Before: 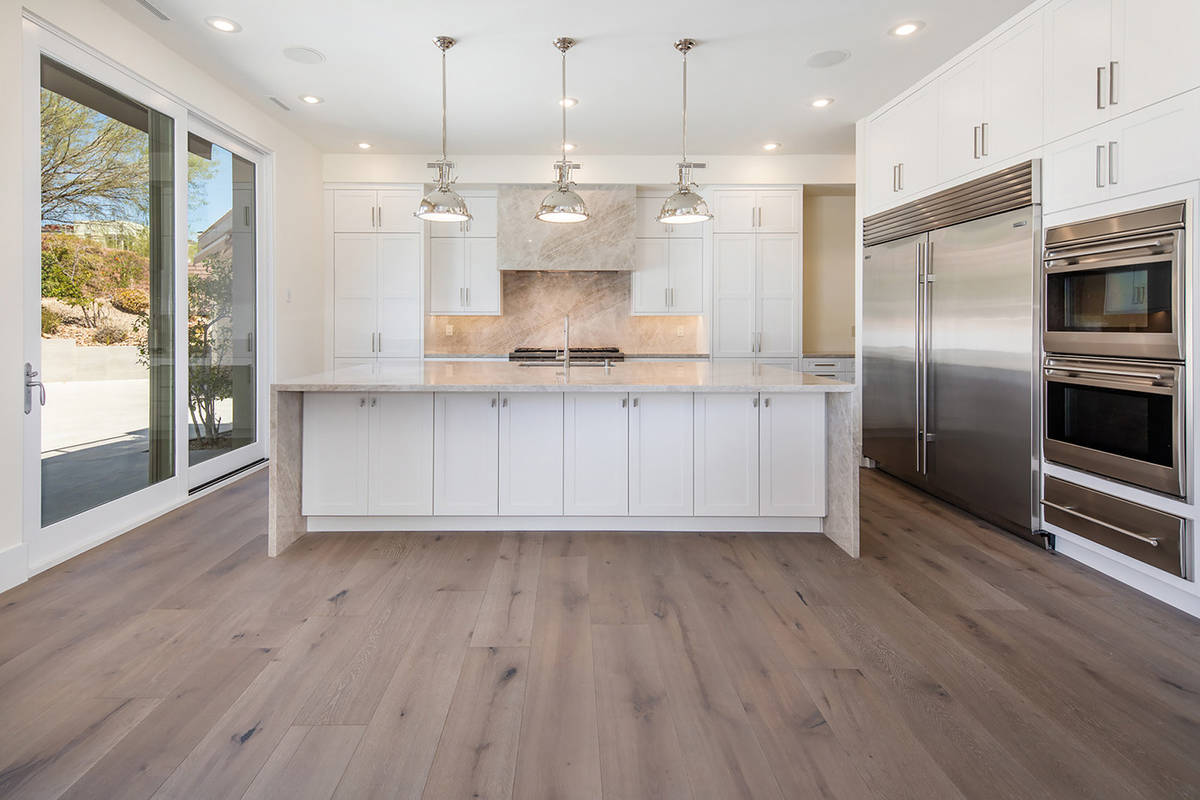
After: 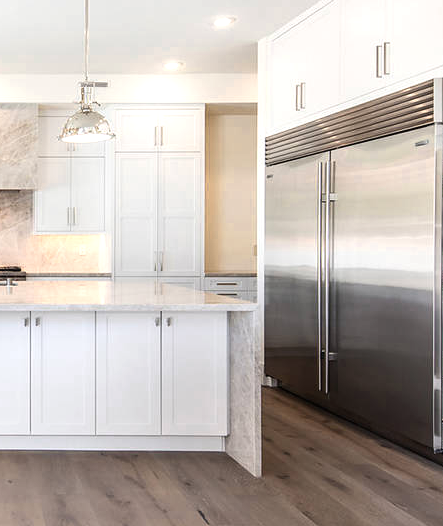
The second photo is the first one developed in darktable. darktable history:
color zones: curves: ch0 [(0.018, 0.548) (0.224, 0.64) (0.425, 0.447) (0.675, 0.575) (0.732, 0.579)]; ch1 [(0.066, 0.487) (0.25, 0.5) (0.404, 0.43) (0.75, 0.421) (0.956, 0.421)]; ch2 [(0.044, 0.561) (0.215, 0.465) (0.399, 0.544) (0.465, 0.548) (0.614, 0.447) (0.724, 0.43) (0.882, 0.623) (0.956, 0.632)]
tone equalizer: -8 EV -0.455 EV, -7 EV -0.427 EV, -6 EV -0.318 EV, -5 EV -0.214 EV, -3 EV 0.215 EV, -2 EV 0.363 EV, -1 EV 0.365 EV, +0 EV 0.407 EV, edges refinement/feathering 500, mask exposure compensation -1.57 EV, preserve details no
crop and rotate: left 49.866%, top 10.133%, right 13.216%, bottom 23.999%
